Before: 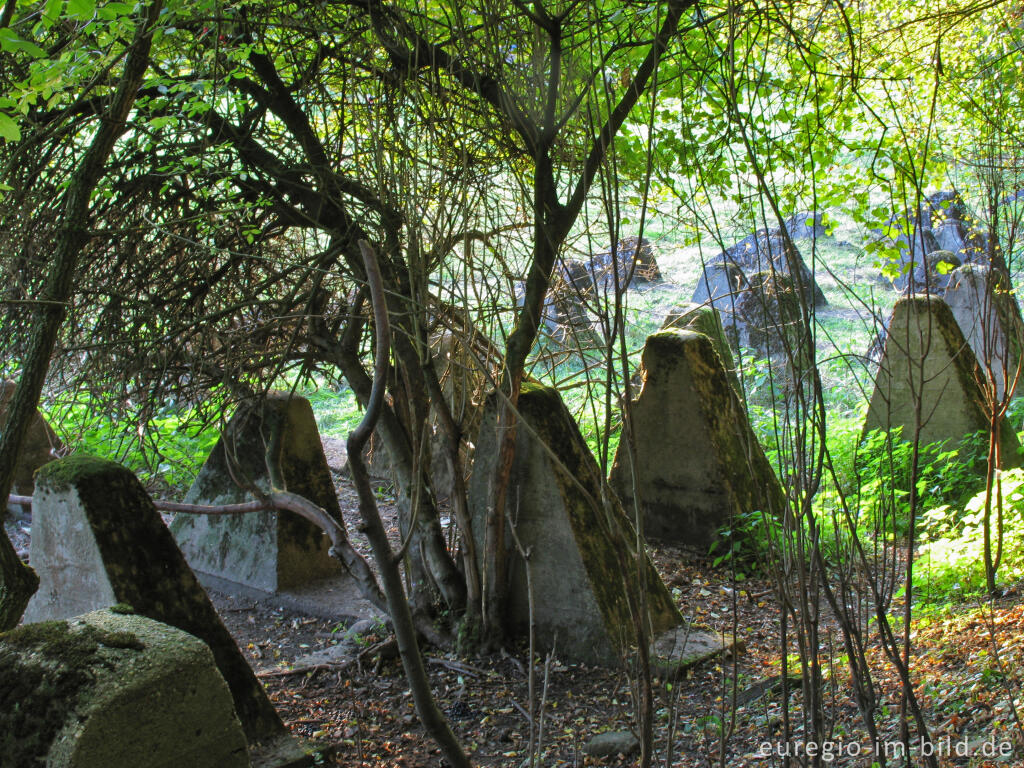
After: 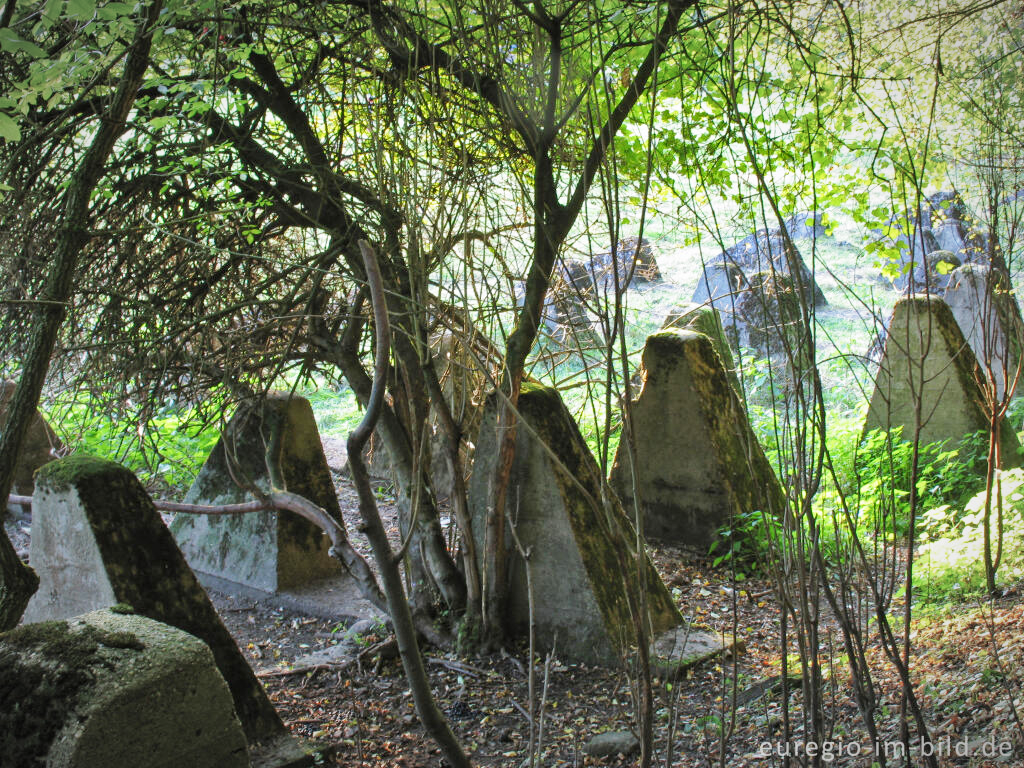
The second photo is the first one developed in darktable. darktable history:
base curve: curves: ch0 [(0, 0) (0.204, 0.334) (0.55, 0.733) (1, 1)], preserve colors none
vignetting: fall-off radius 59.77%, automatic ratio true, unbound false
